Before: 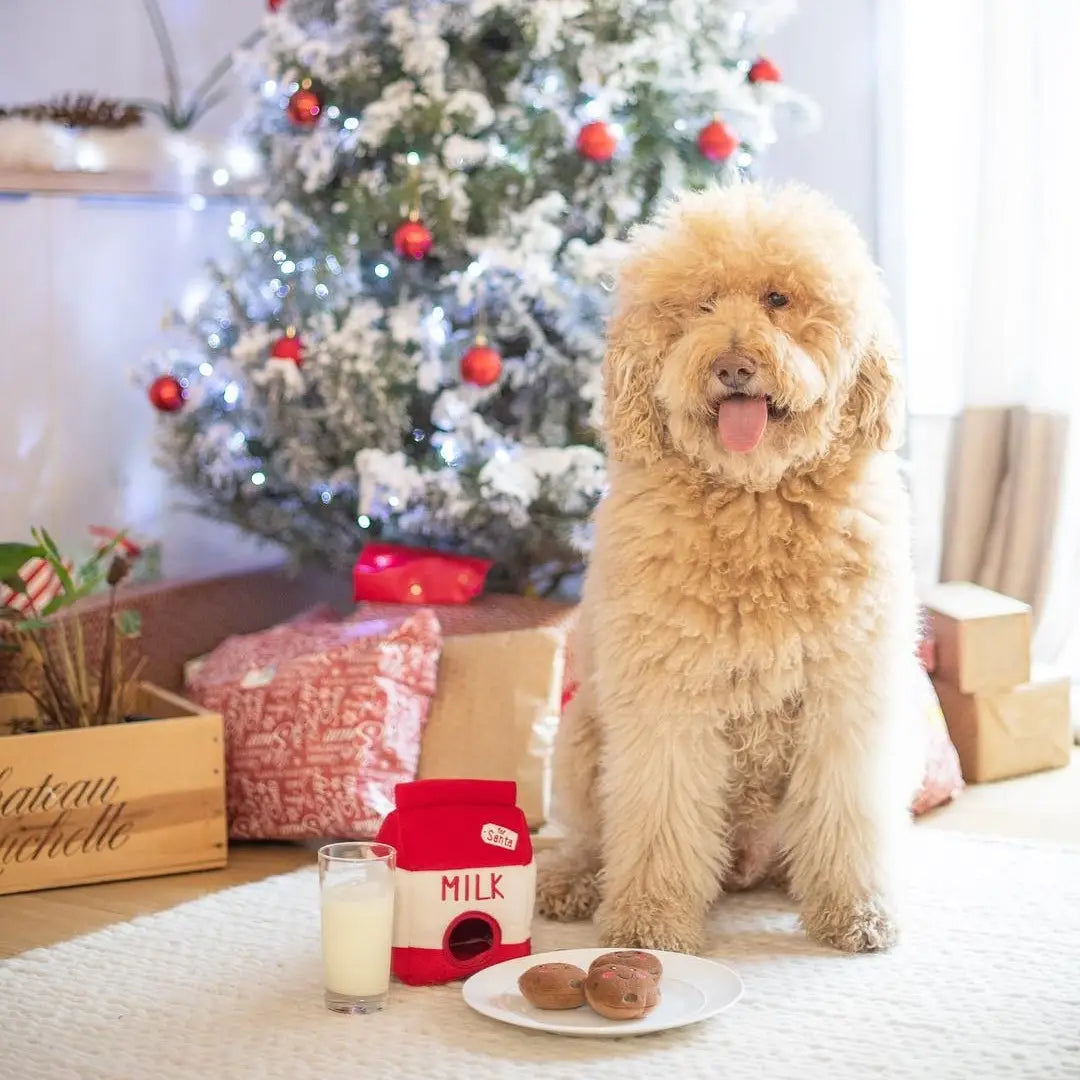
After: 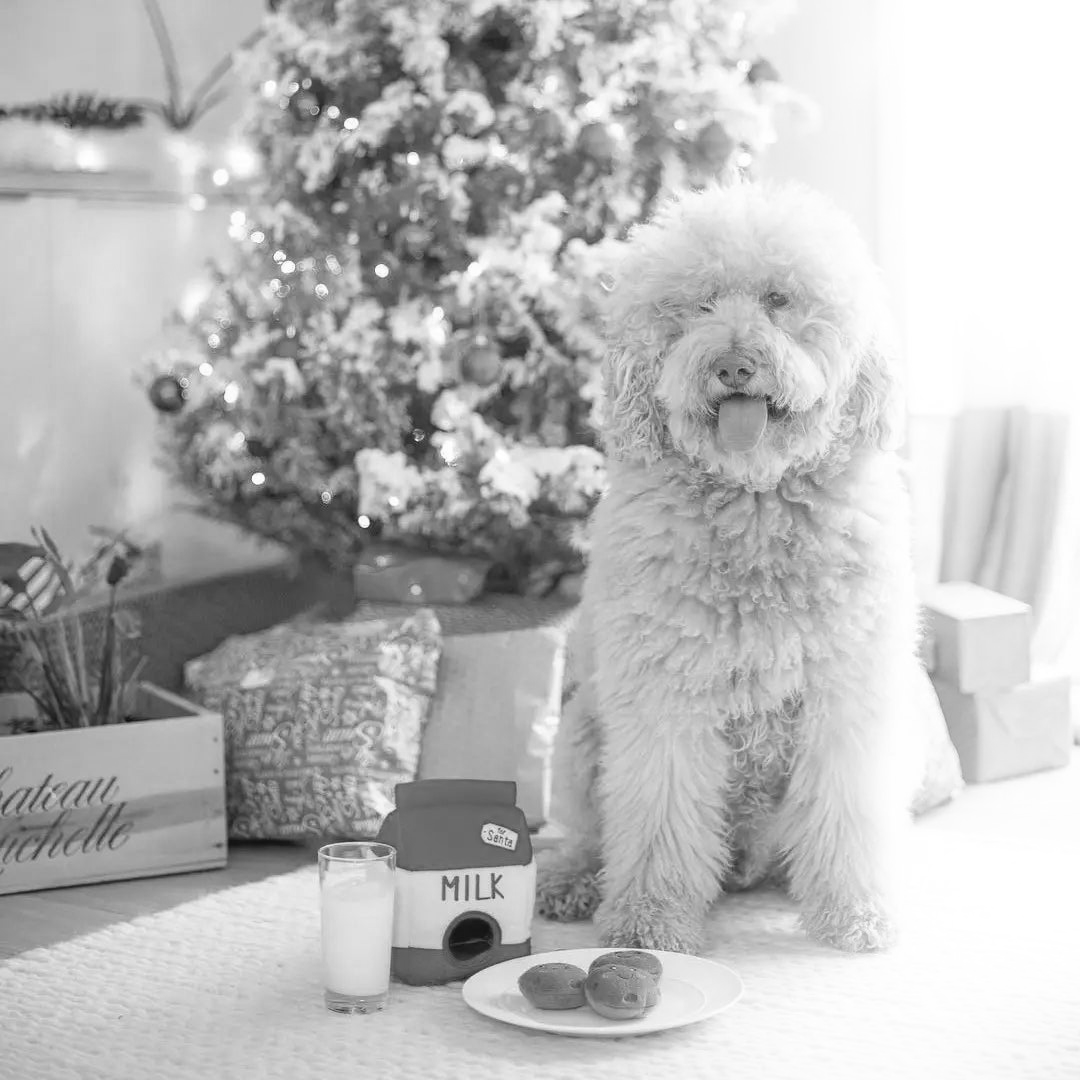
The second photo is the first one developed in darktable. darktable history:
monochrome: a 1.94, b -0.638
bloom: size 15%, threshold 97%, strength 7%
